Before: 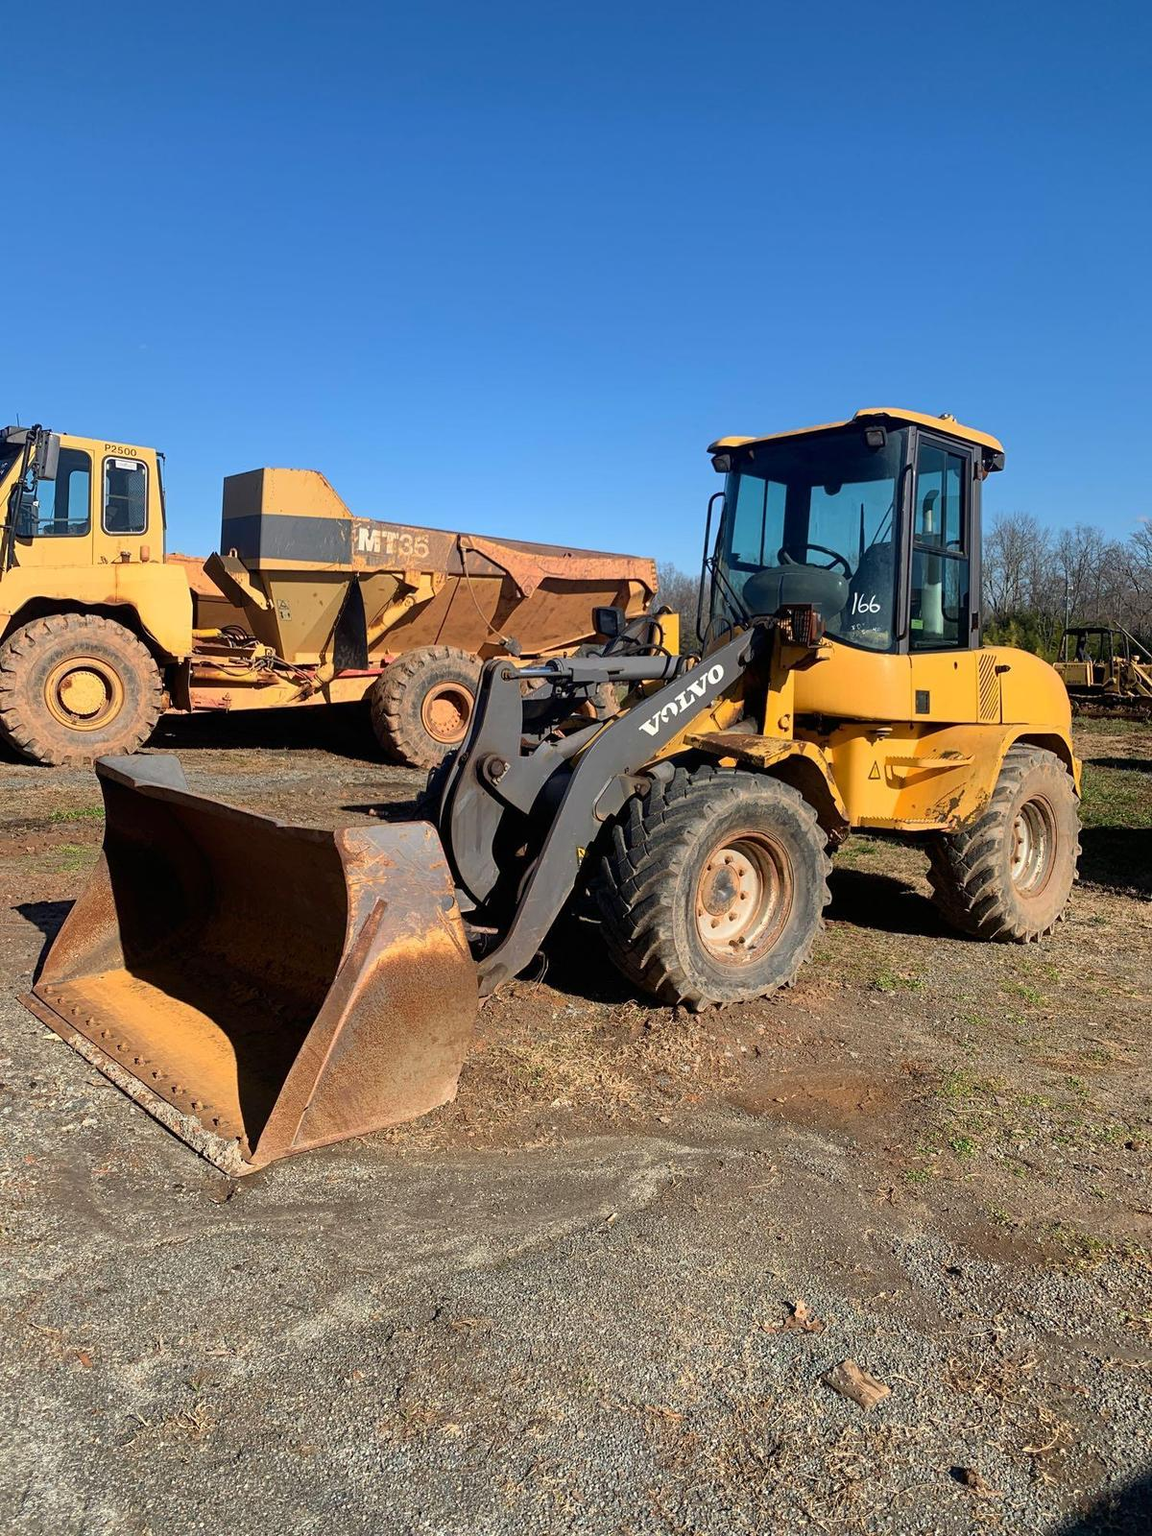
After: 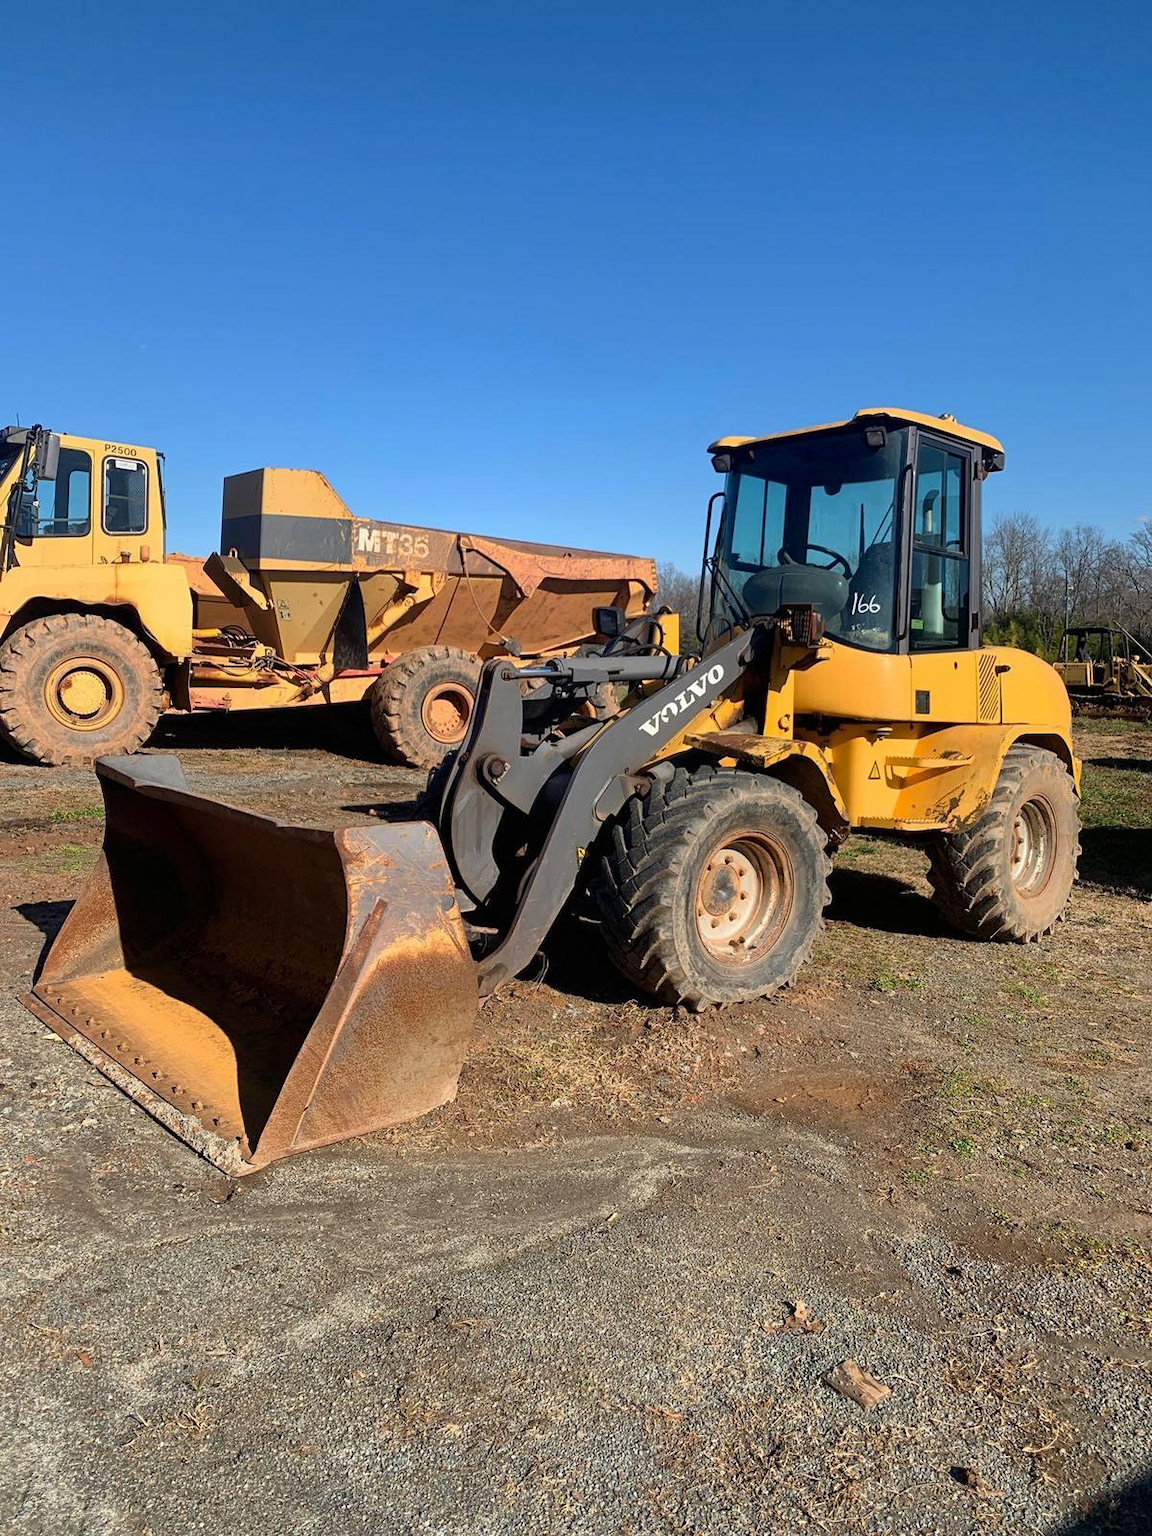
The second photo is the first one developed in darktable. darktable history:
color balance rgb: perceptual saturation grading › global saturation 0.678%, saturation formula JzAzBz (2021)
local contrast: mode bilateral grid, contrast 9, coarseness 24, detail 115%, midtone range 0.2
